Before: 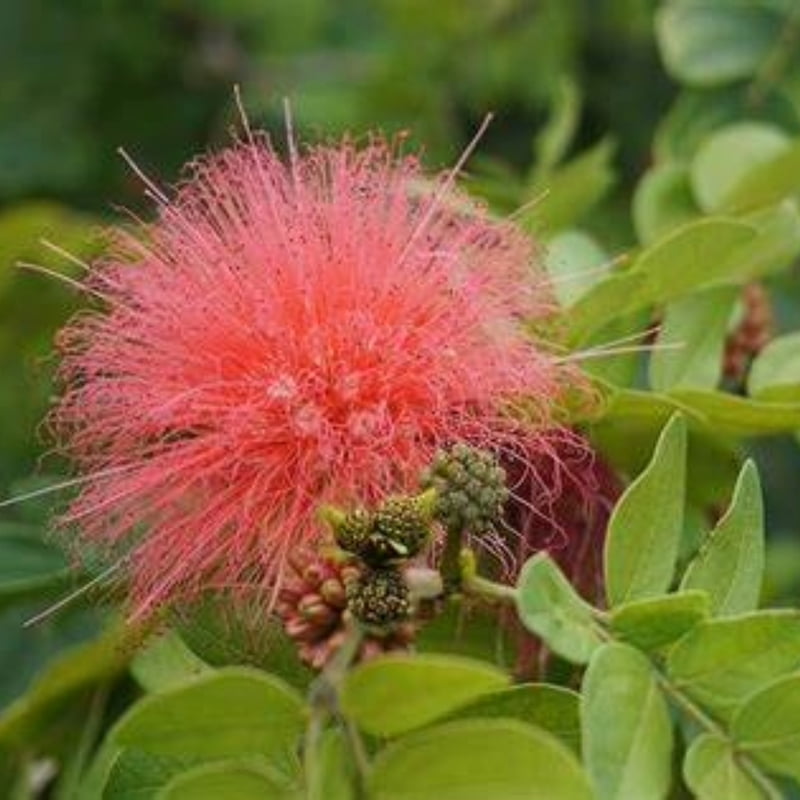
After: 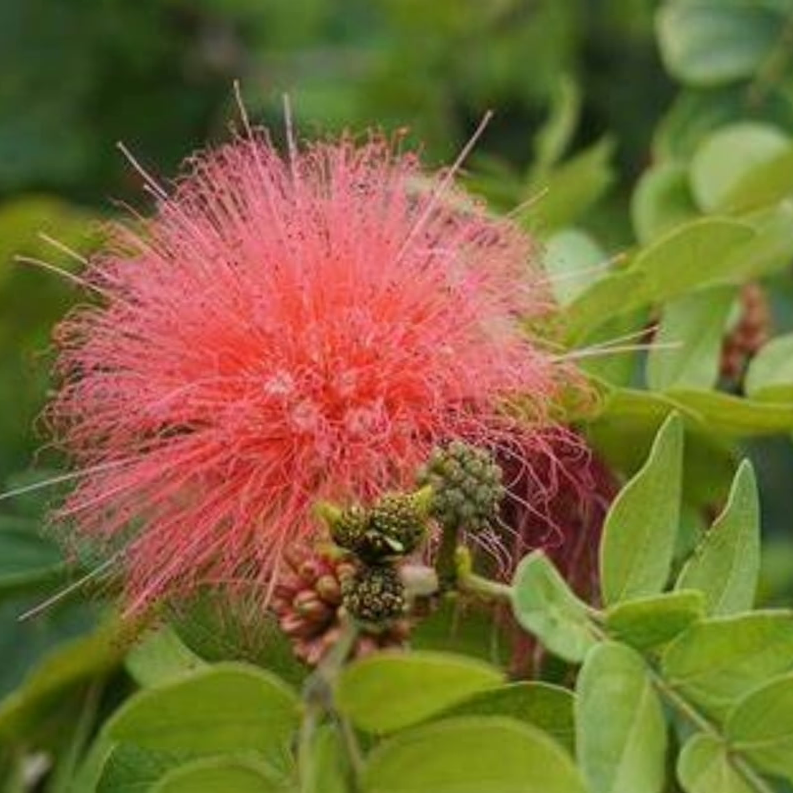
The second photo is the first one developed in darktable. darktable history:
crop and rotate: angle -0.507°
